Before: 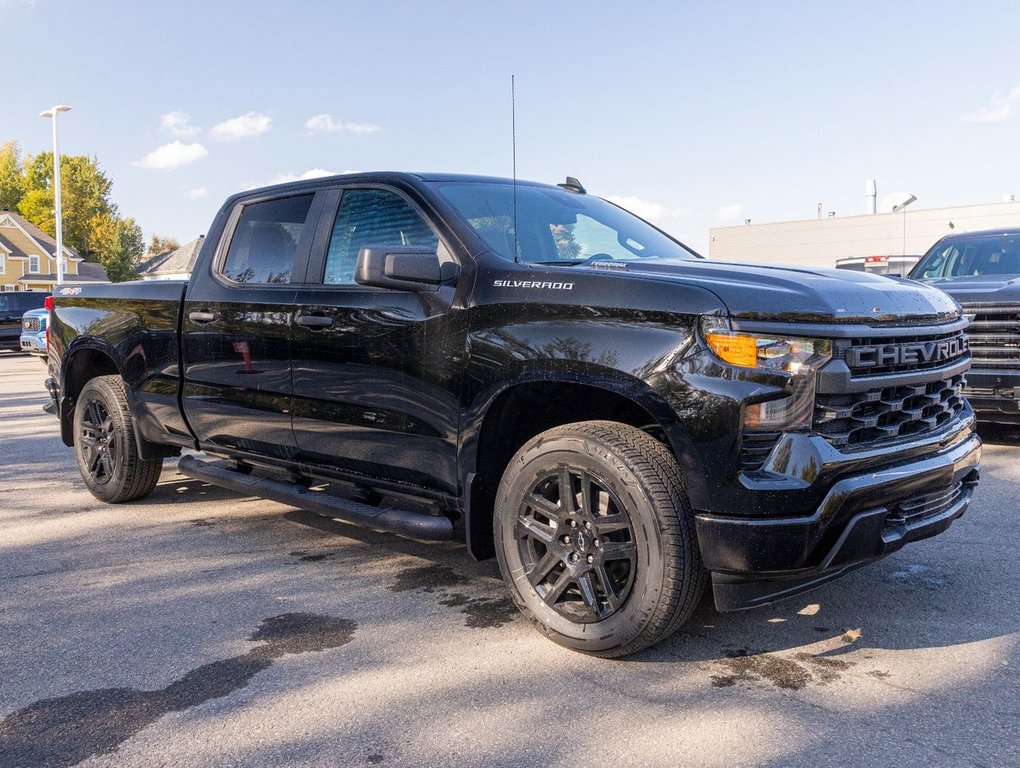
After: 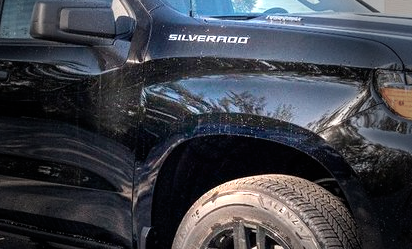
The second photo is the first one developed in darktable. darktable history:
vignetting: fall-off start 16.51%, fall-off radius 98.87%, brightness -0.825, width/height ratio 0.716
exposure: black level correction 0, exposure 1.388 EV, compensate exposure bias true, compensate highlight preservation false
crop: left 31.912%, top 32.062%, right 27.688%, bottom 35.448%
